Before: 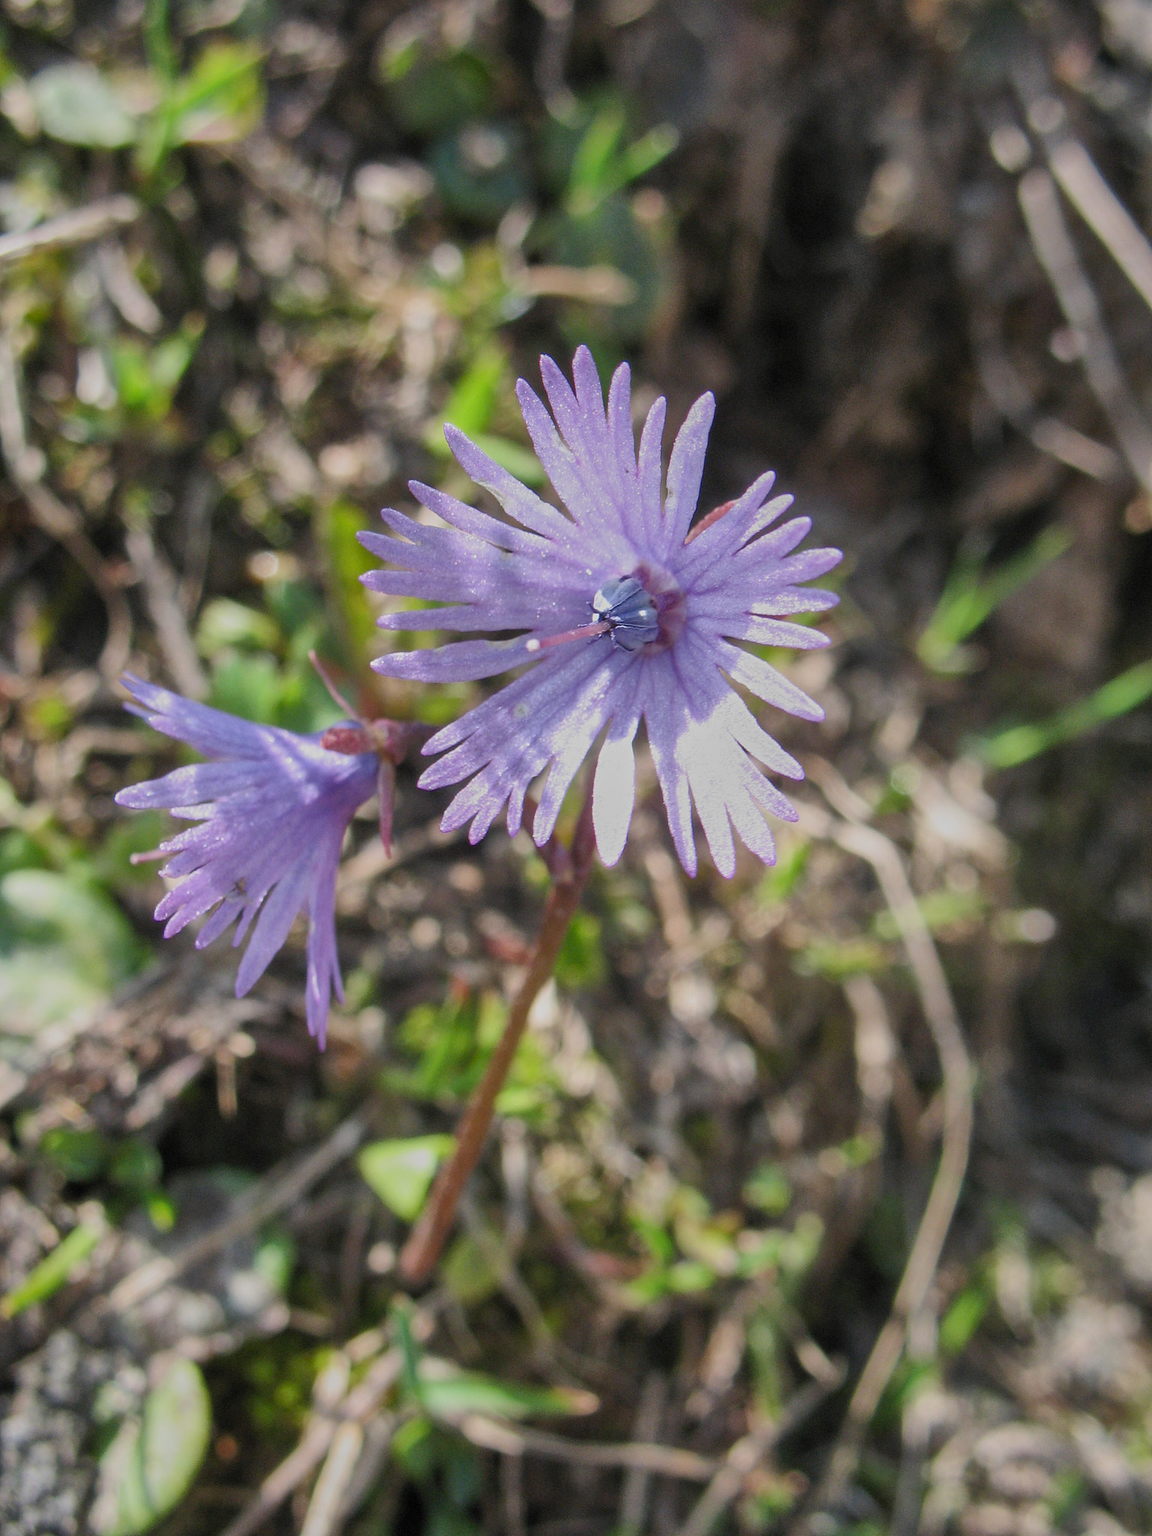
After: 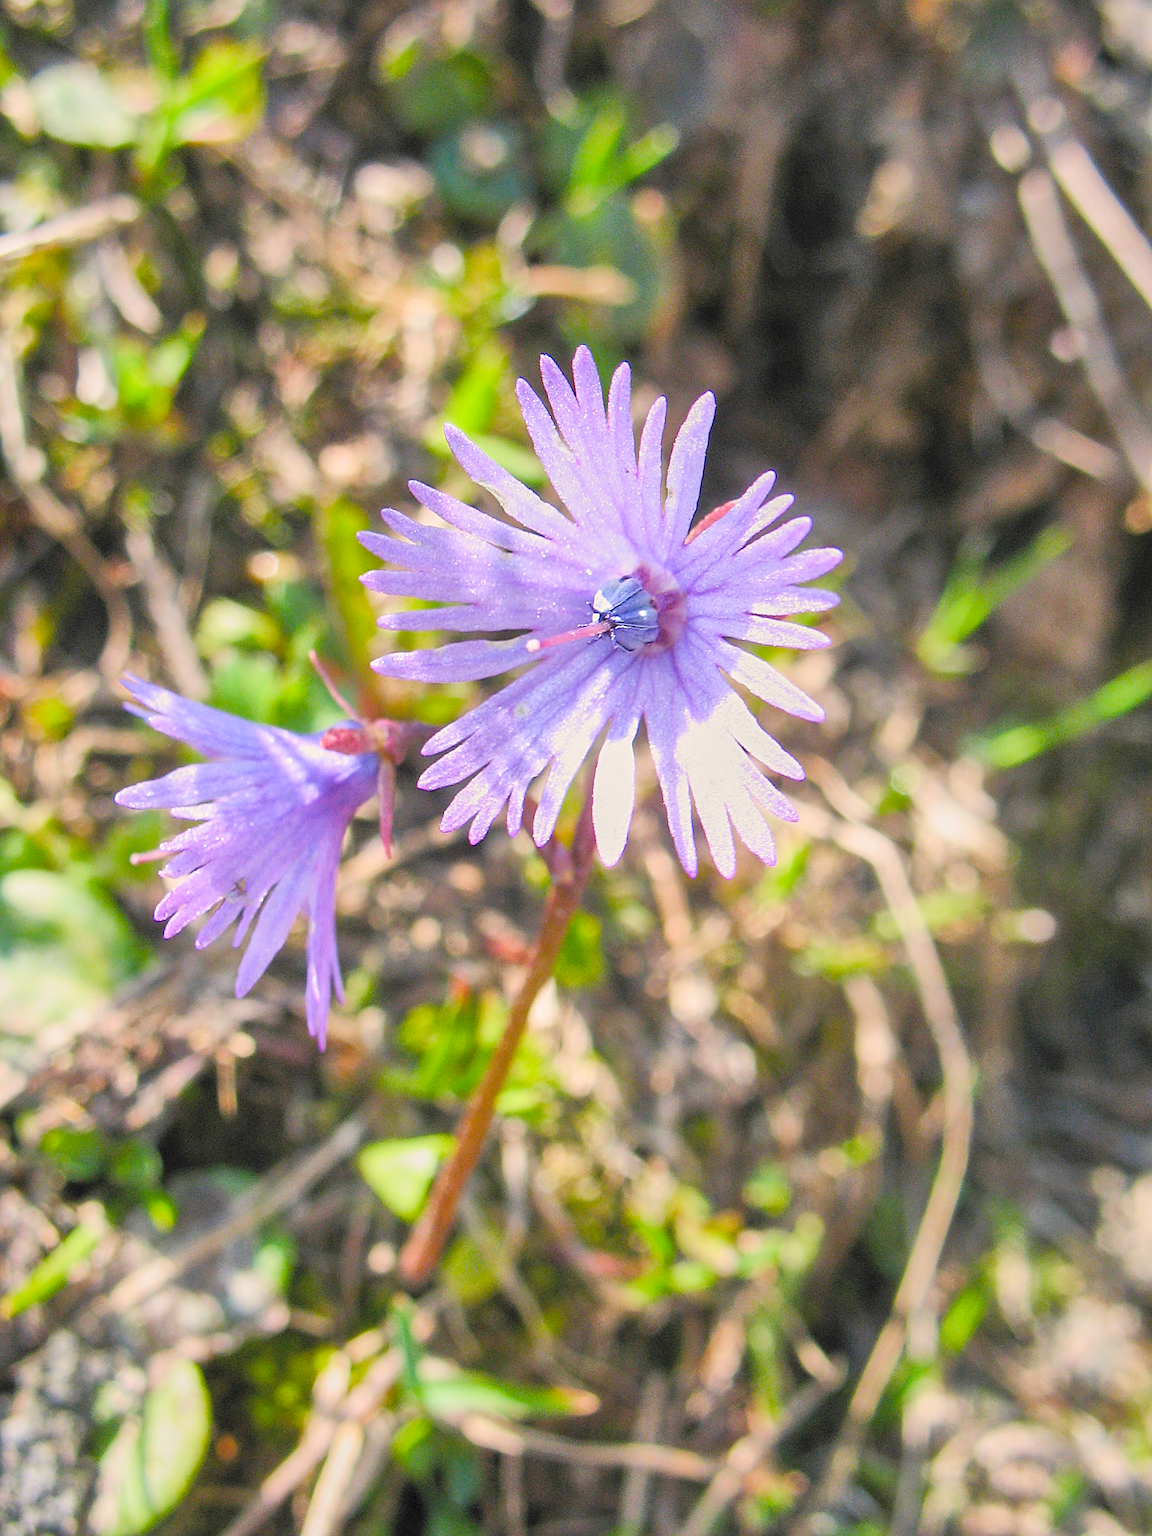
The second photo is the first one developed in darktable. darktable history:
sharpen: on, module defaults
contrast brightness saturation: contrast 0.102, brightness 0.295, saturation 0.135
color balance rgb: shadows lift › hue 85.88°, highlights gain › chroma 2.037%, highlights gain › hue 65.45°, perceptual saturation grading › global saturation 0.905%, perceptual saturation grading › highlights -17.062%, perceptual saturation grading › mid-tones 33.7%, perceptual saturation grading › shadows 50.519%, perceptual brilliance grading › highlights 9.472%, perceptual brilliance grading › mid-tones 5.508%, global vibrance 20%
